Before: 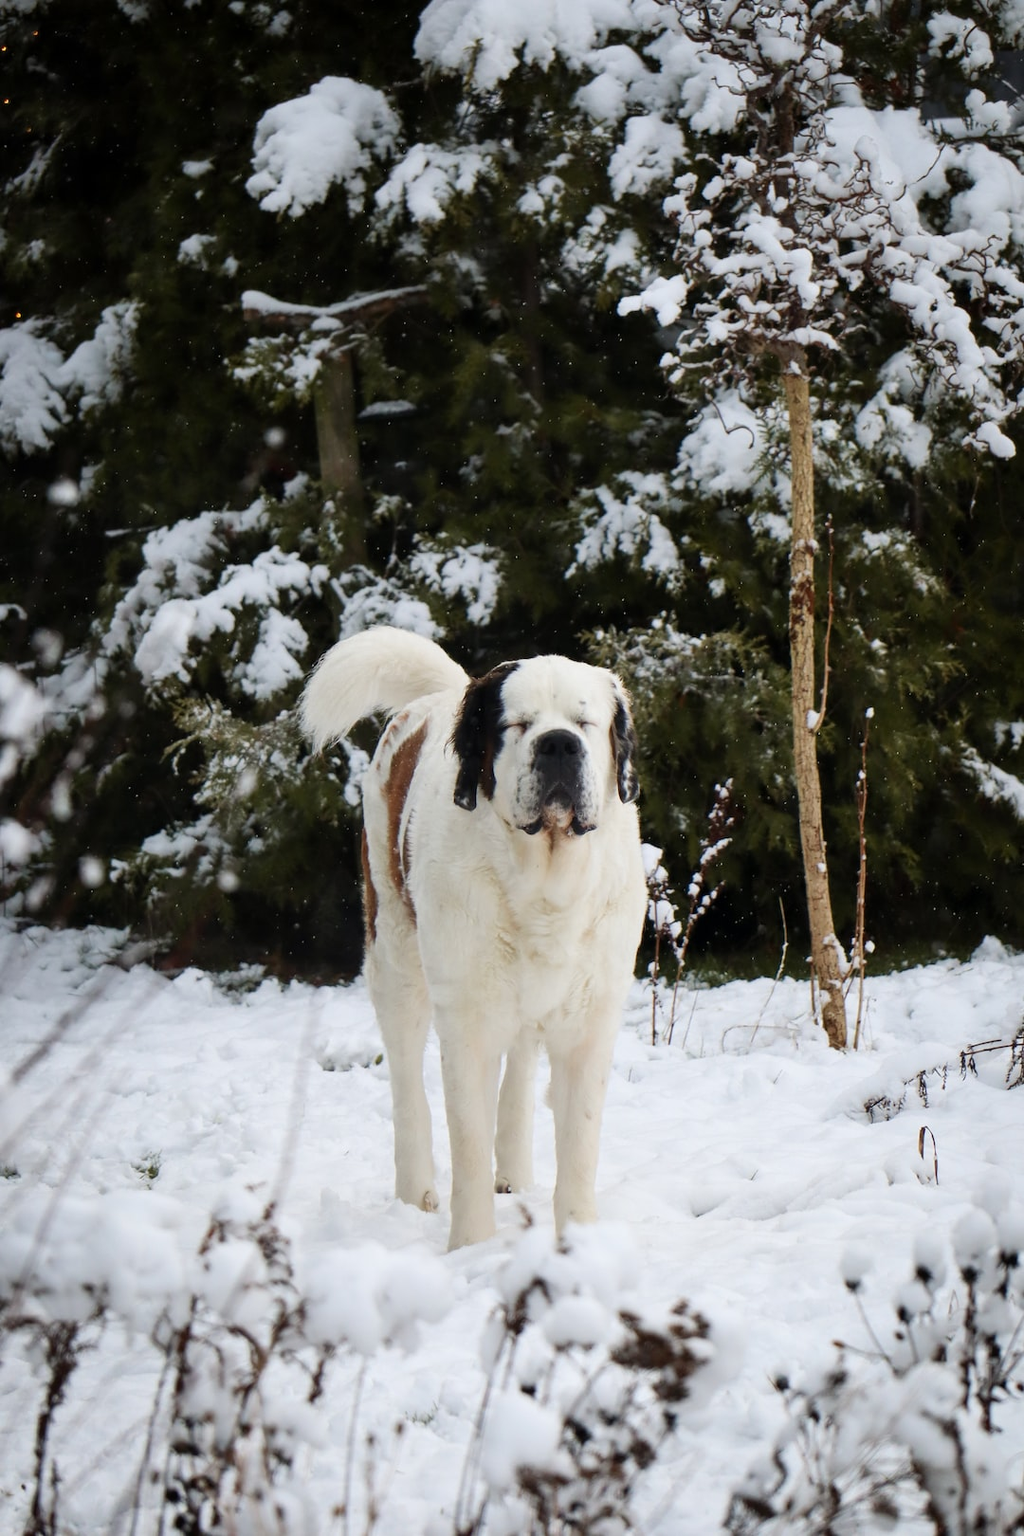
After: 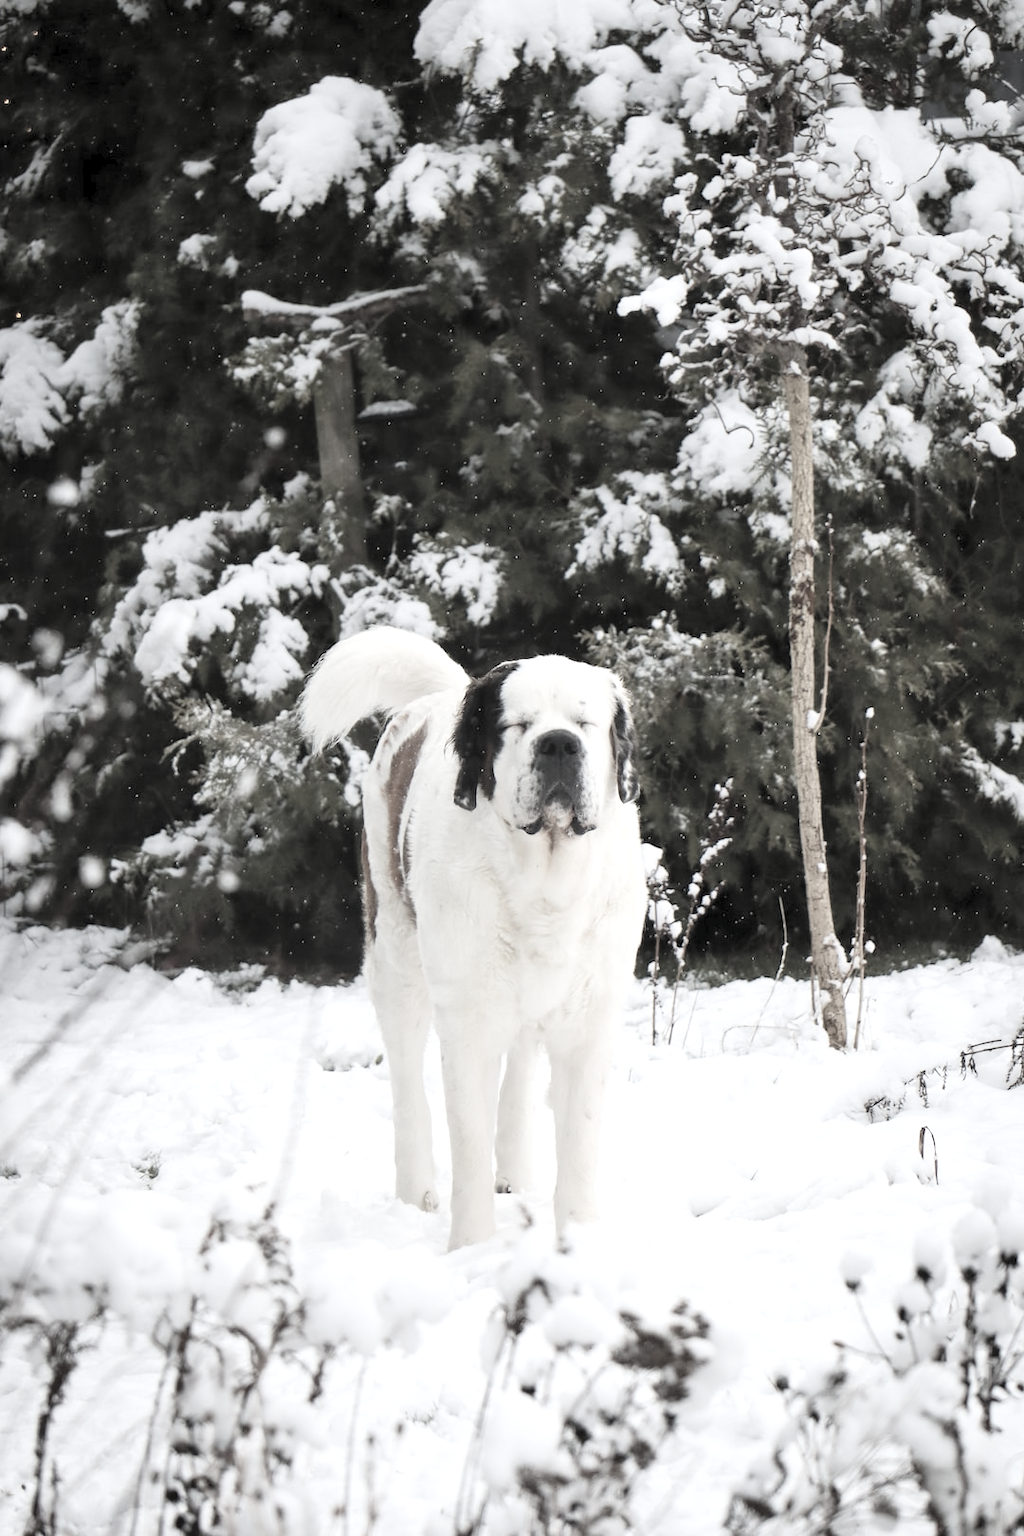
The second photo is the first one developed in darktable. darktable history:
color balance rgb: perceptual saturation grading › global saturation 11.859%, perceptual brilliance grading › global brilliance 10.857%
color correction: highlights b* 0.068, saturation 0.204
contrast brightness saturation: contrast 0.104, brightness 0.314, saturation 0.137
